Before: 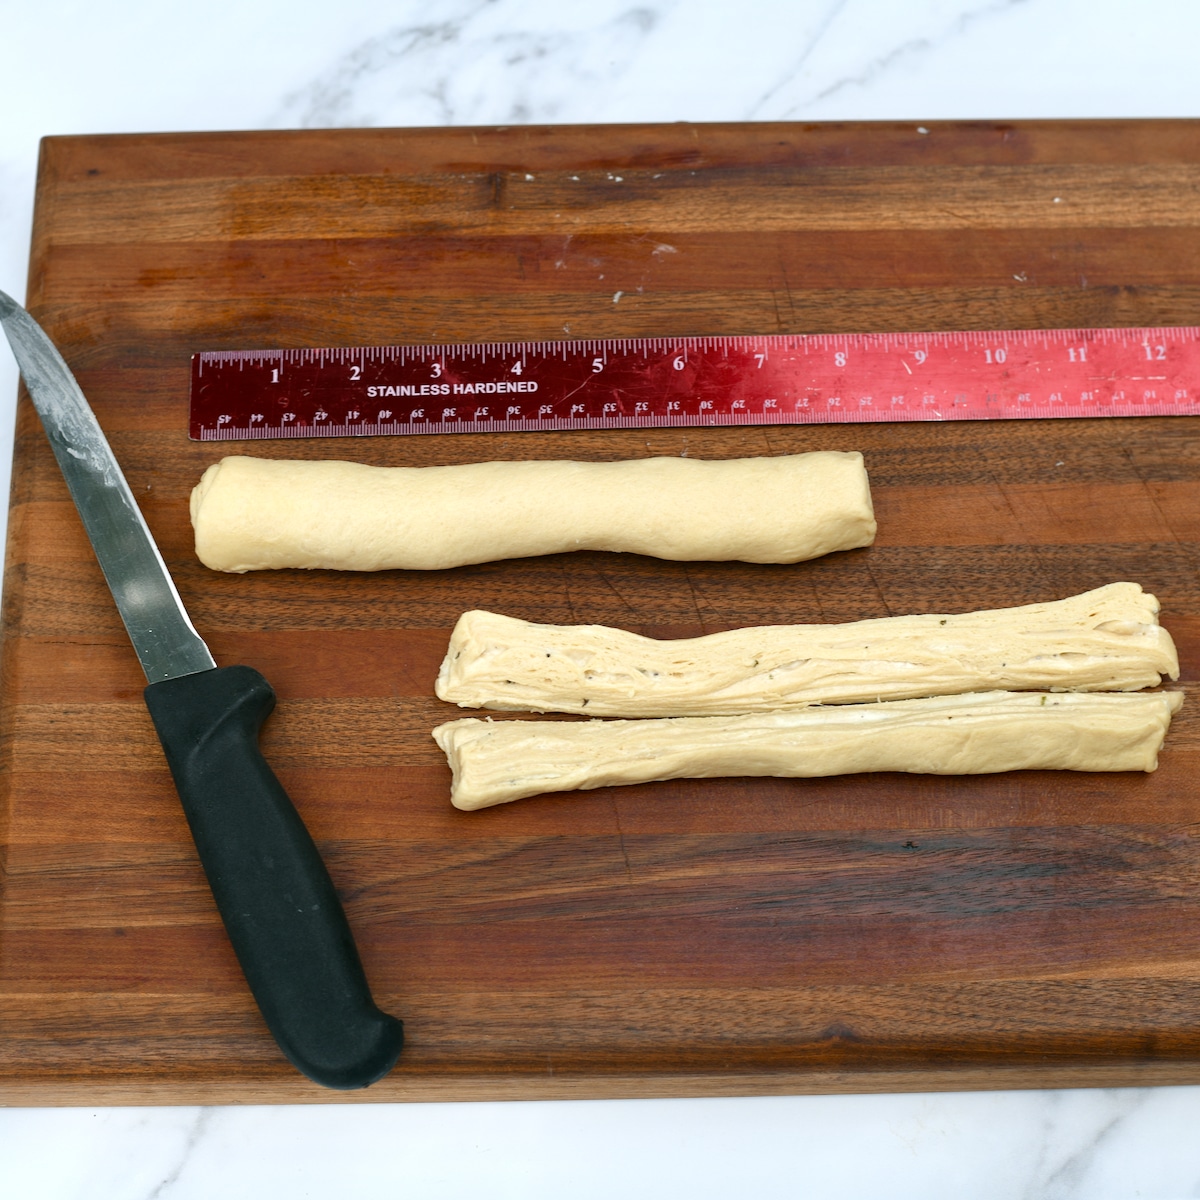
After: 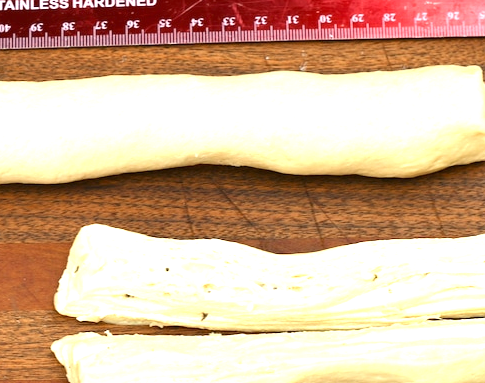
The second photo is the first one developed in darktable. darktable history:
color correction: highlights b* 3
exposure: black level correction 0, exposure 1.1 EV, compensate exposure bias true, compensate highlight preservation false
crop: left 31.751%, top 32.172%, right 27.8%, bottom 35.83%
